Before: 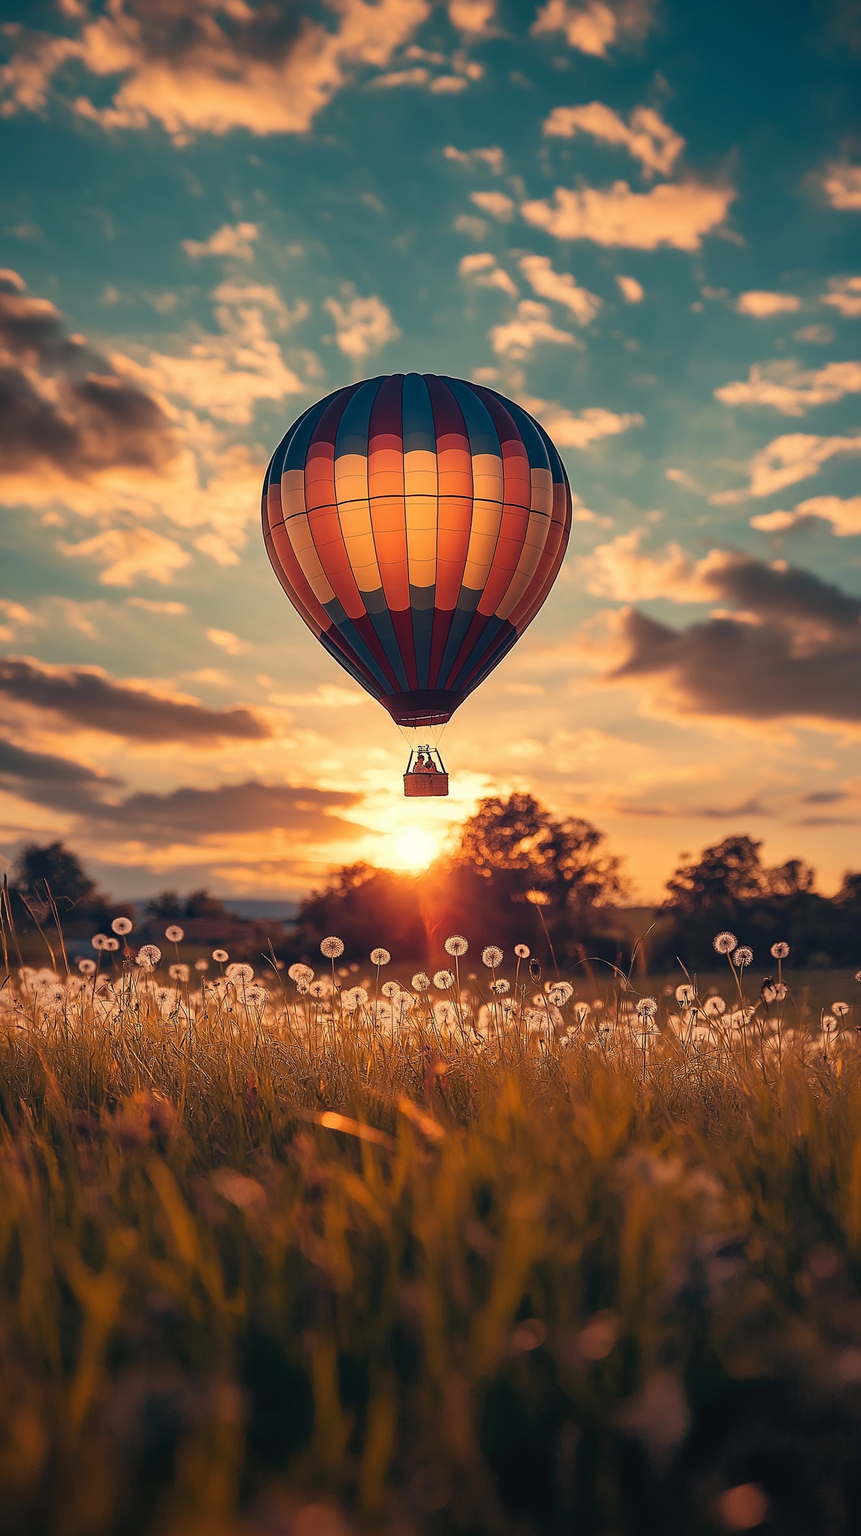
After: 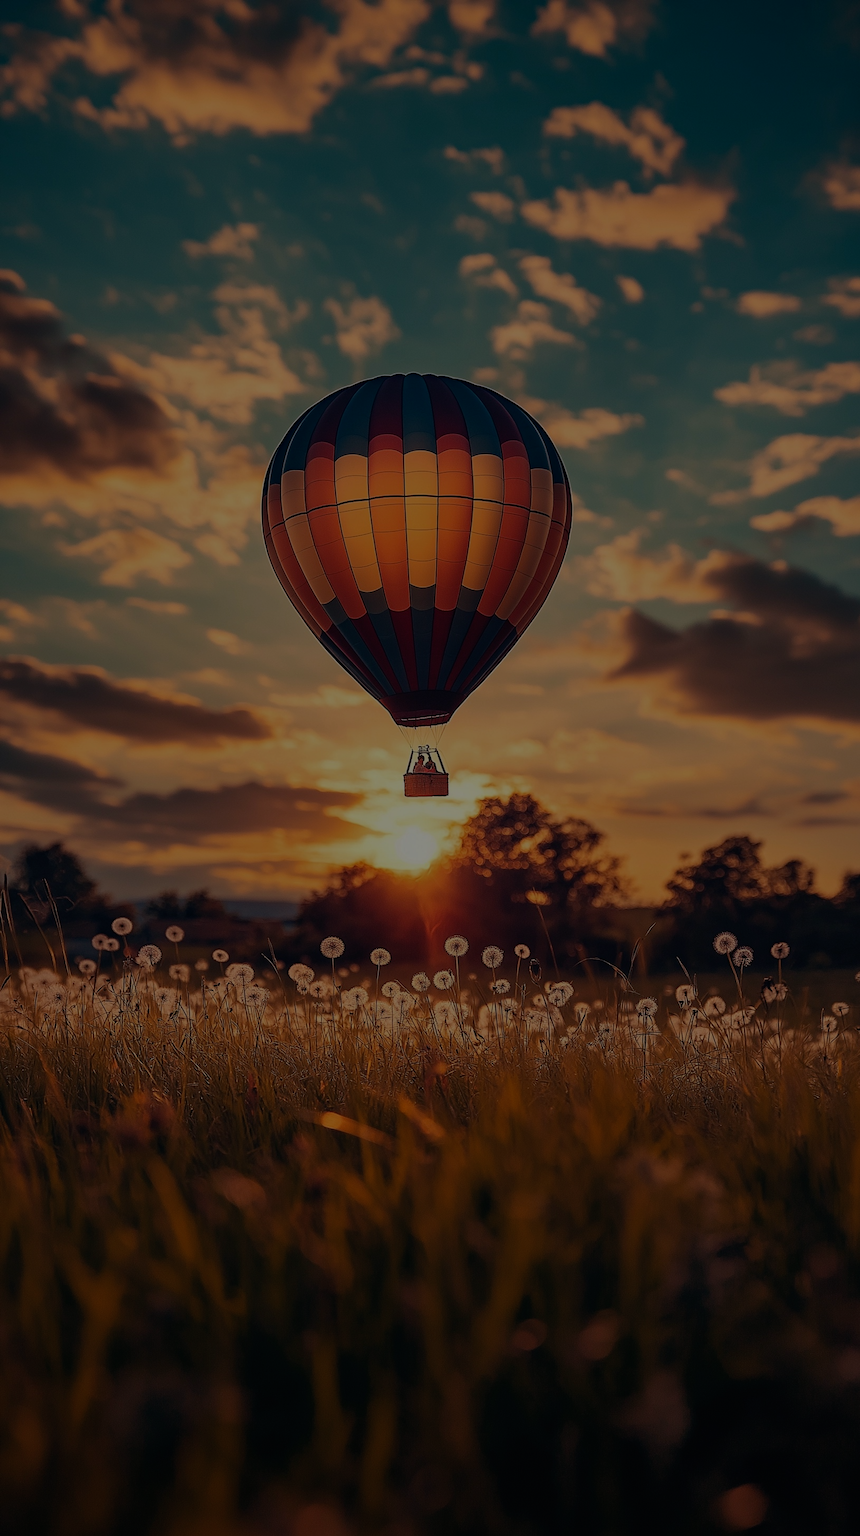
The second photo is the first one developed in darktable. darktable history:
haze removal: compatibility mode true, adaptive false
exposure: exposure -2.002 EV, compensate highlight preservation false
